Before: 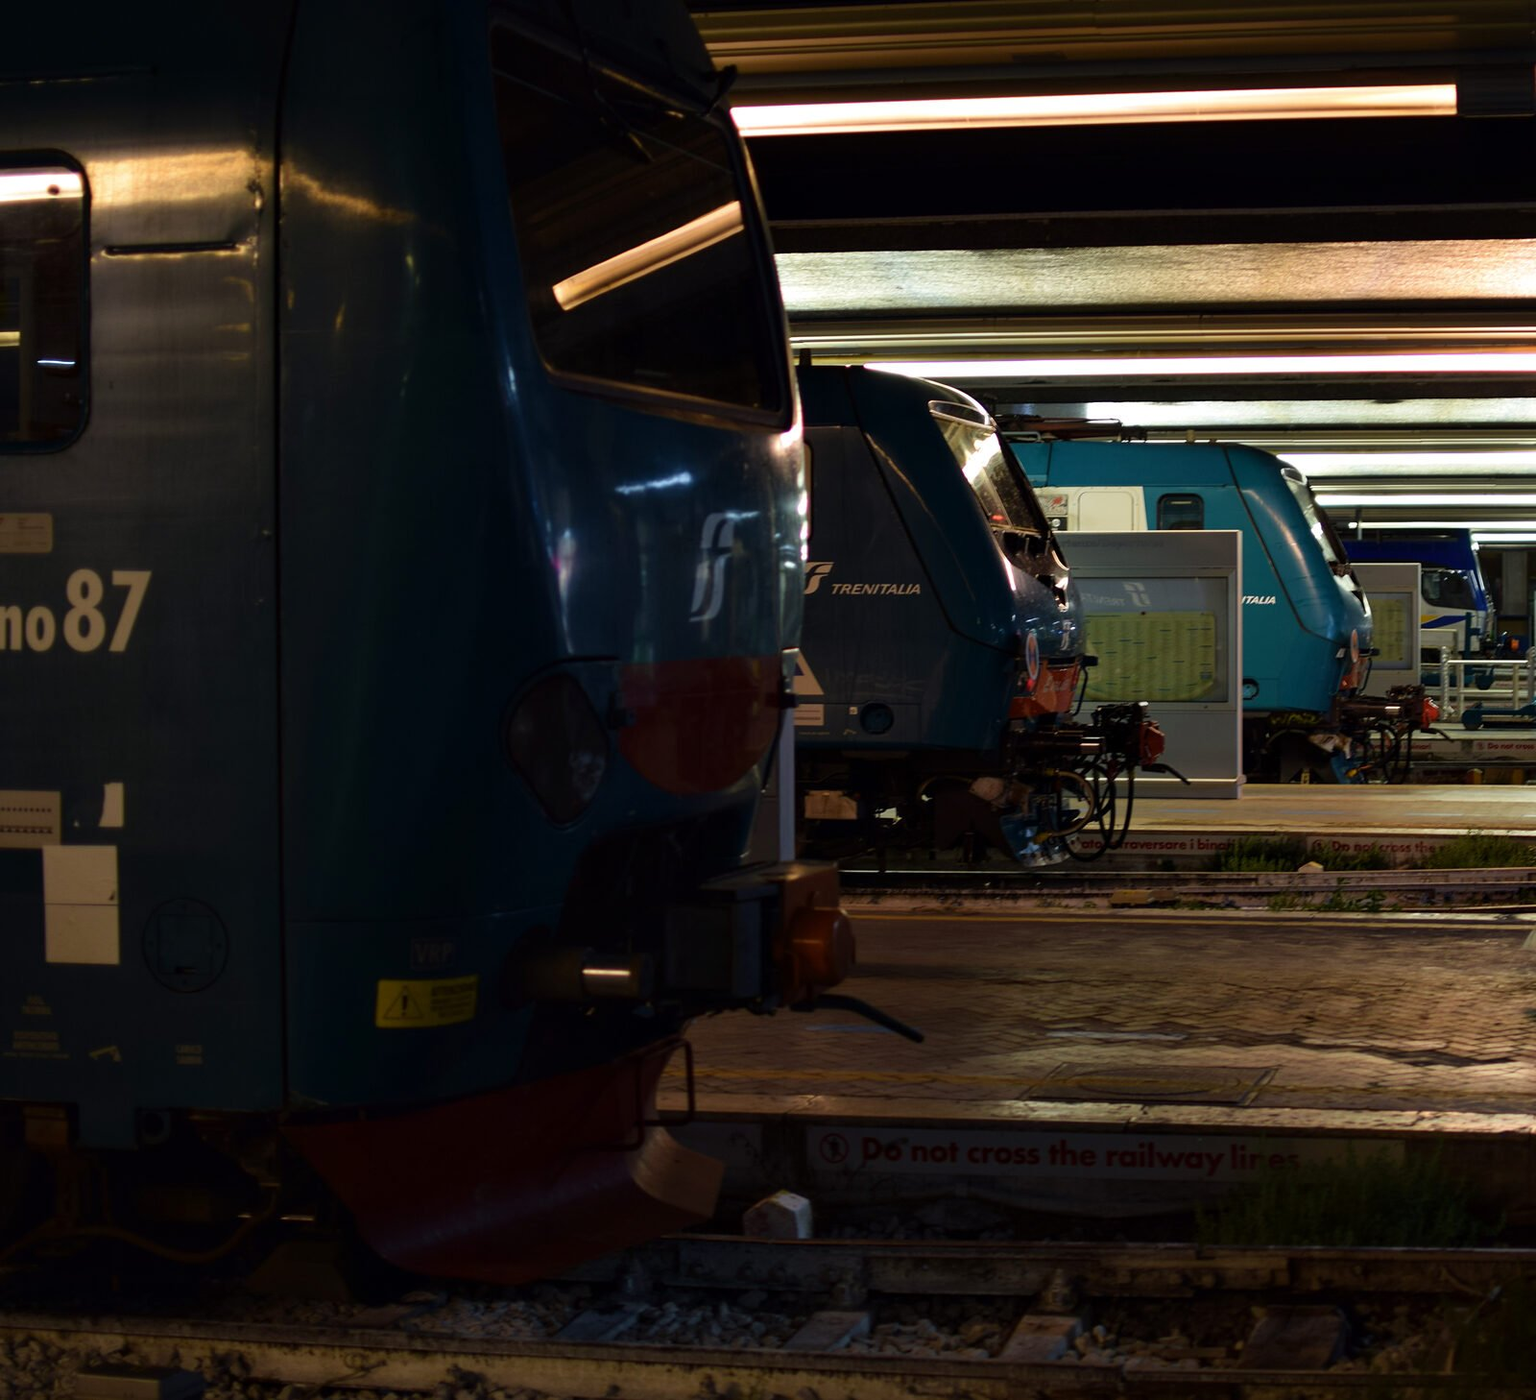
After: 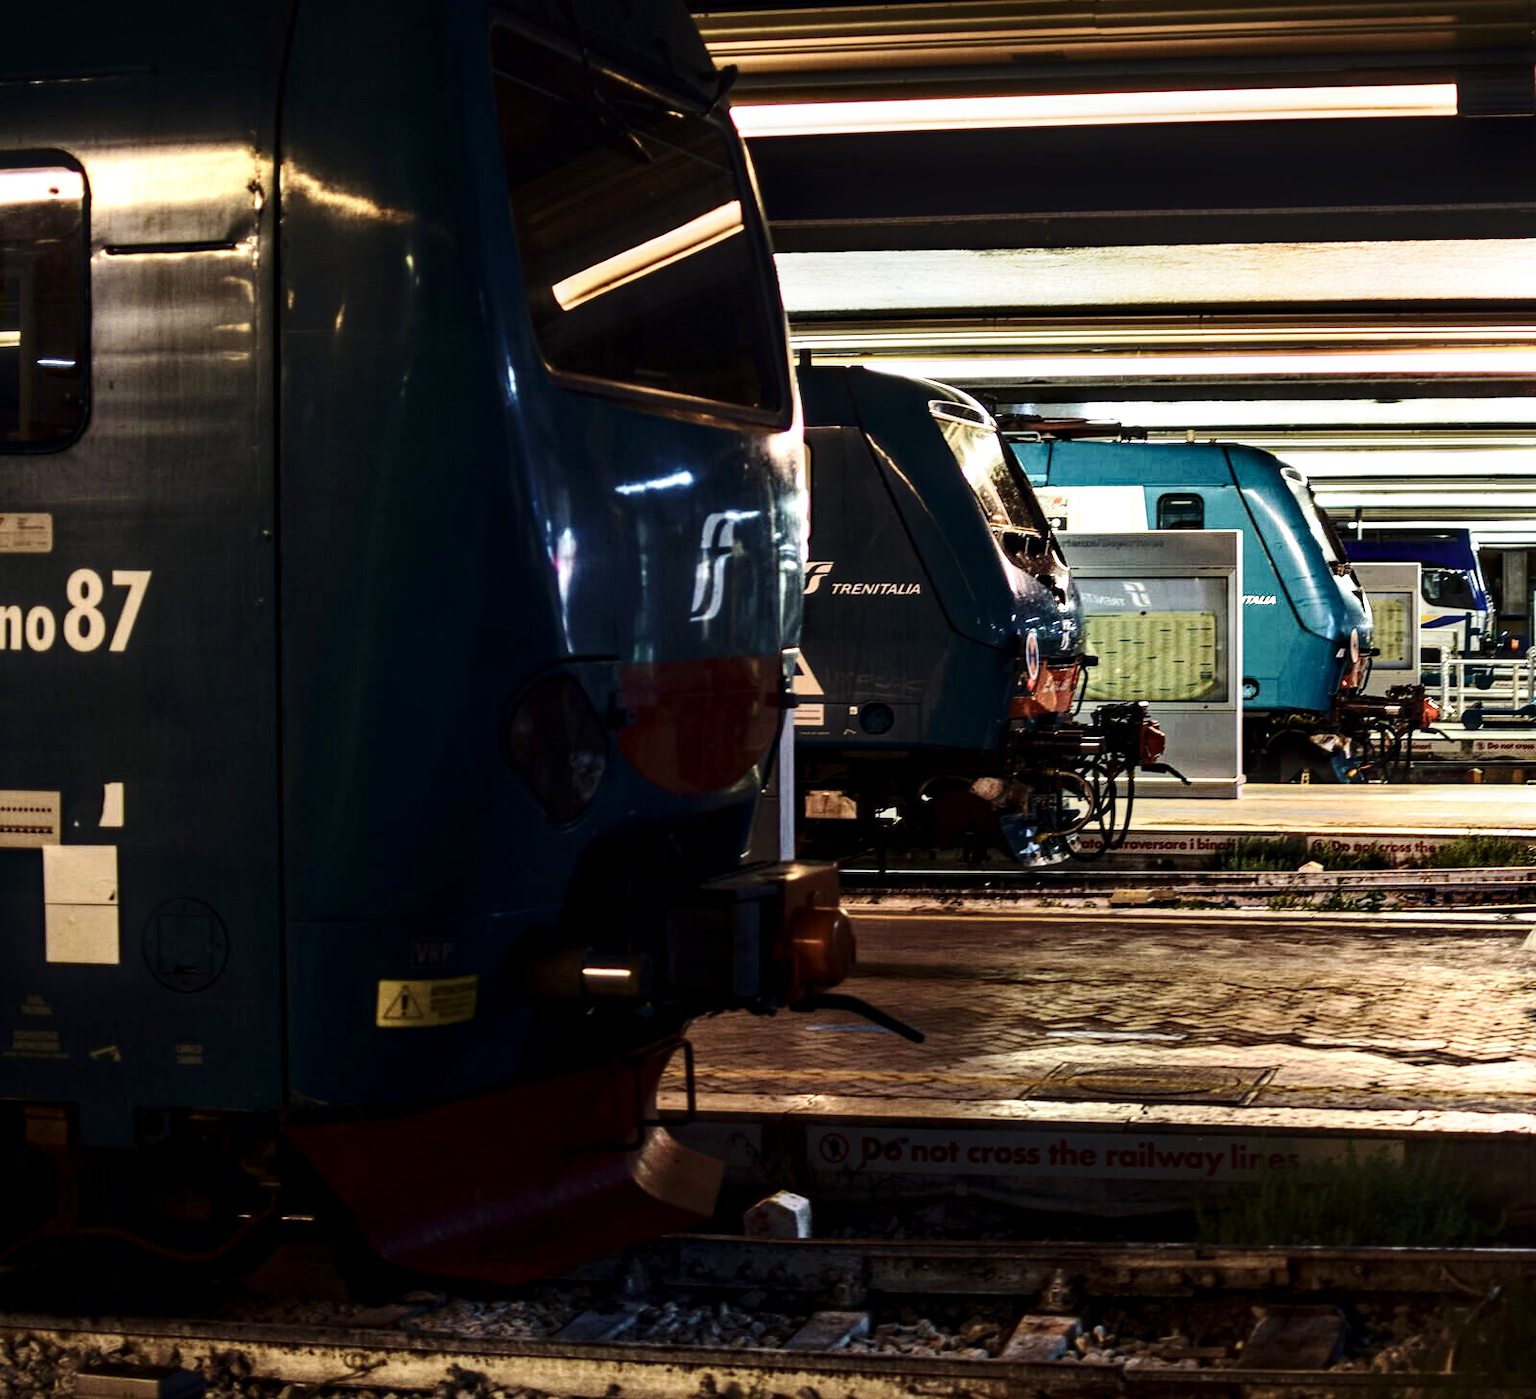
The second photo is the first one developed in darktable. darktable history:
base curve: curves: ch0 [(0, 0) (0.028, 0.03) (0.121, 0.232) (0.46, 0.748) (0.859, 0.968) (1, 1)], preserve colors none
local contrast: detail 150%
exposure: black level correction 0, exposure 1.107 EV, compensate highlight preservation false
haze removal: compatibility mode true, adaptive false
contrast brightness saturation: contrast 0.245, saturation -0.31
